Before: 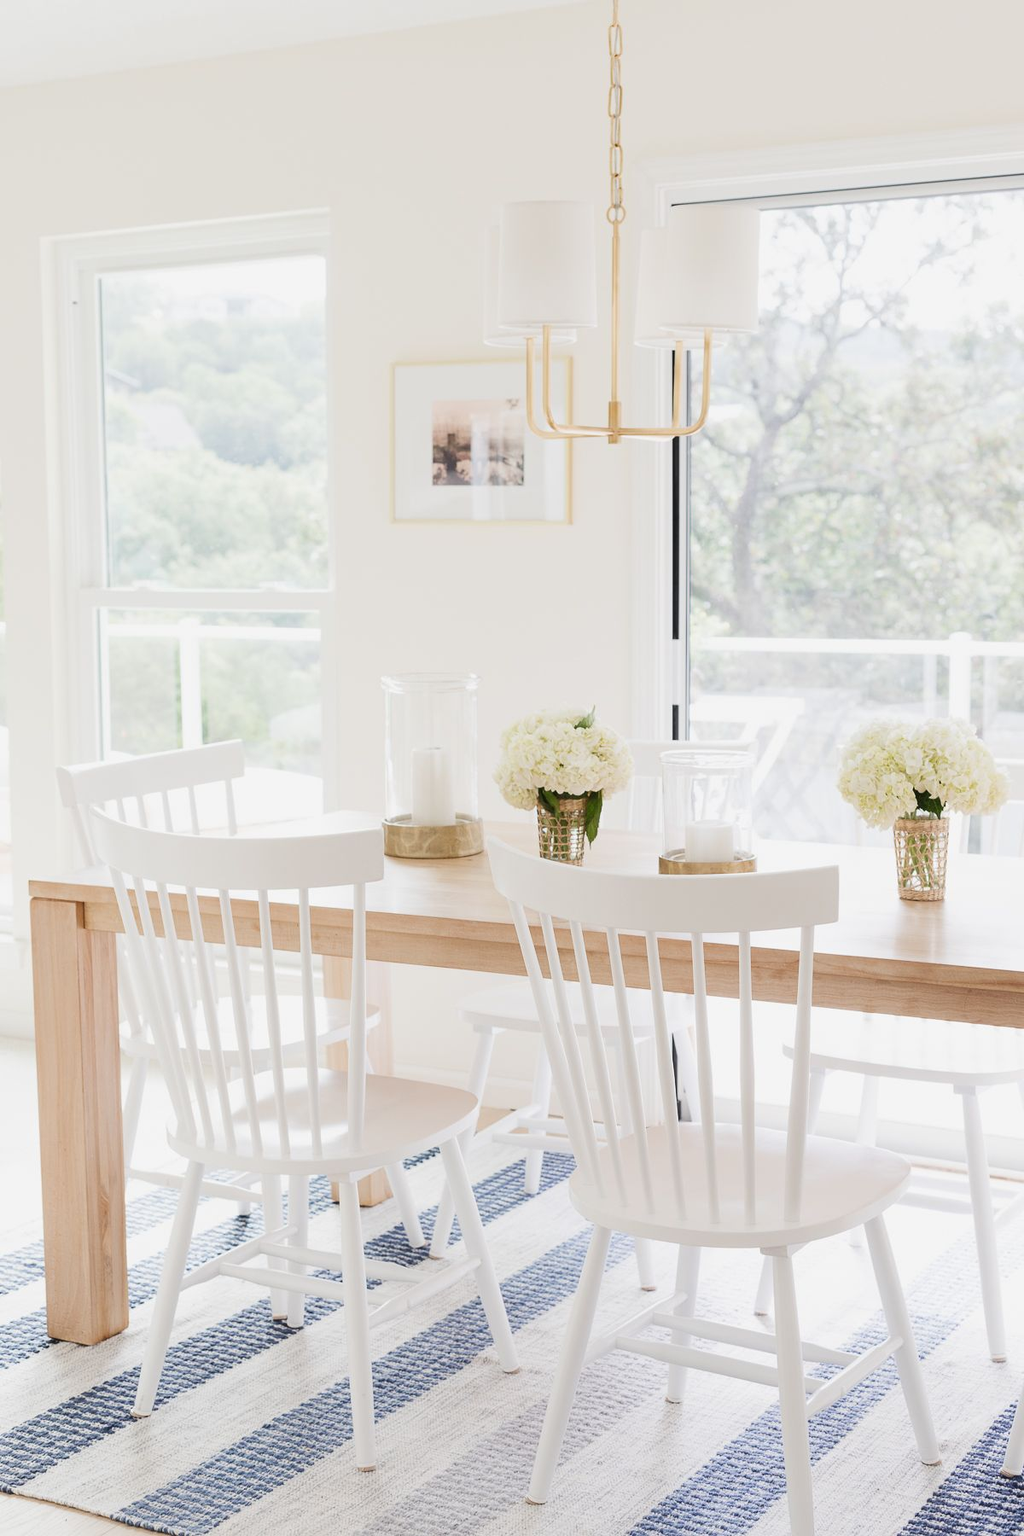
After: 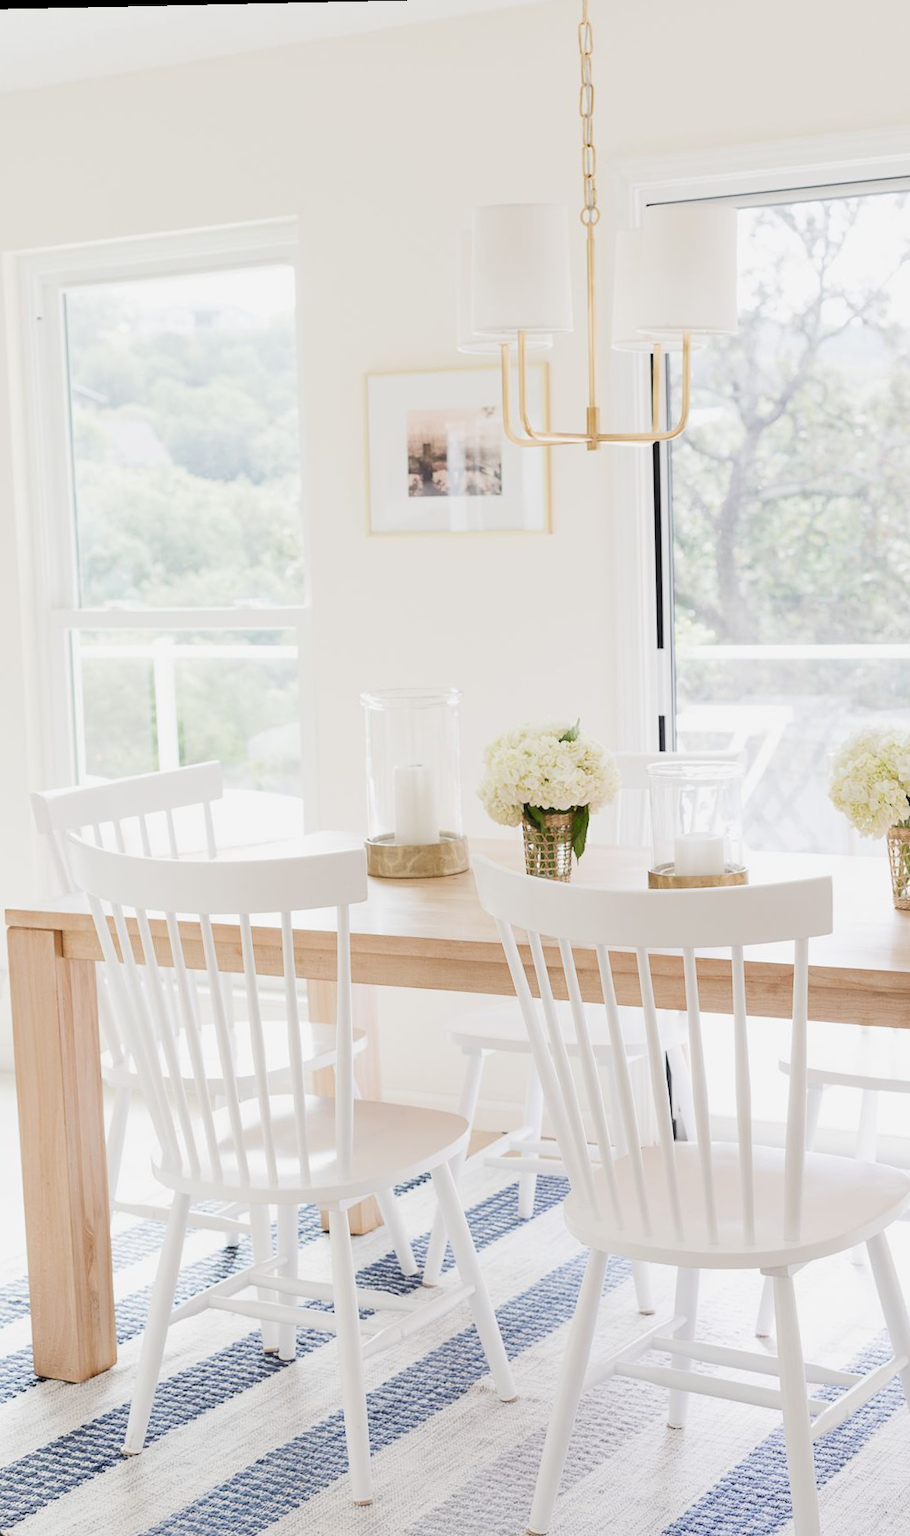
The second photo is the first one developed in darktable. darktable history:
crop and rotate: angle 1.25°, left 4.154%, top 0.764%, right 11.478%, bottom 2.696%
